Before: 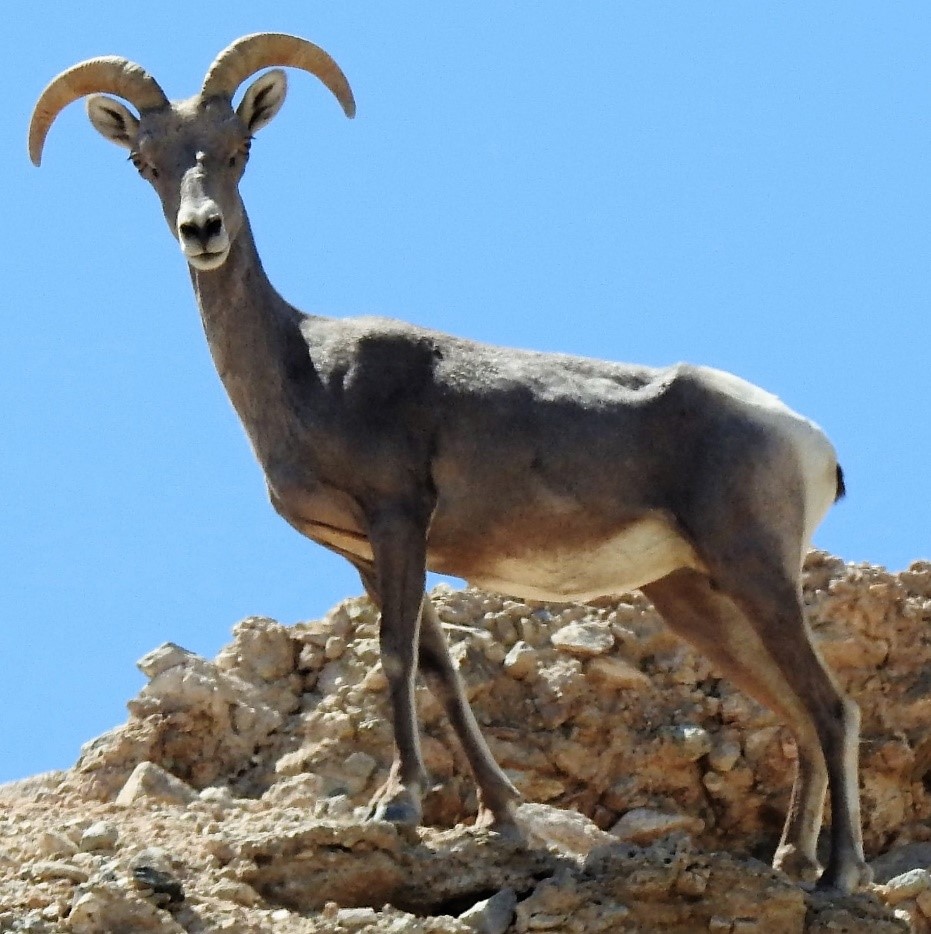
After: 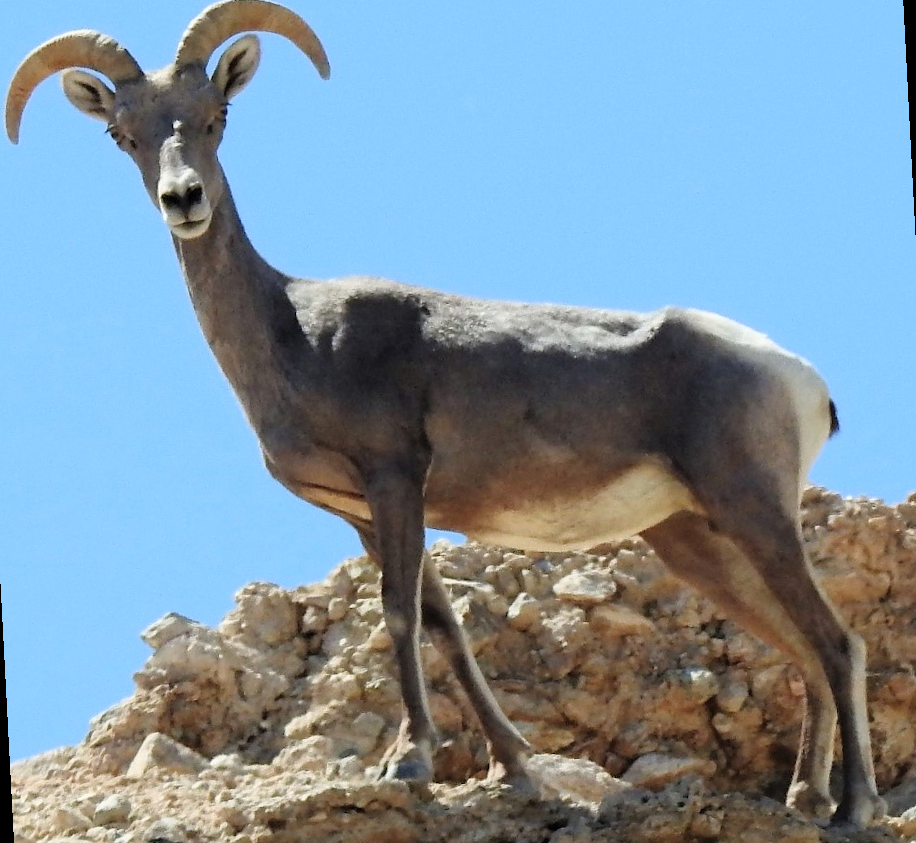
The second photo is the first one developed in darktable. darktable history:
rotate and perspective: rotation -3°, crop left 0.031, crop right 0.968, crop top 0.07, crop bottom 0.93
contrast brightness saturation: contrast 0.05, brightness 0.06, saturation 0.01
